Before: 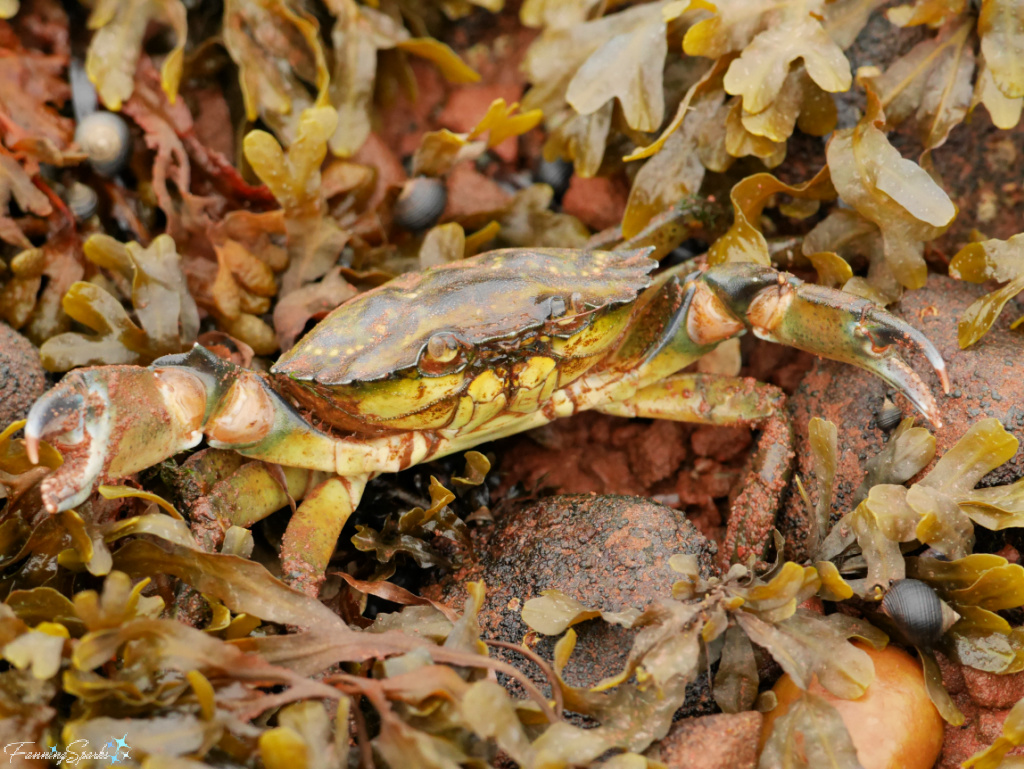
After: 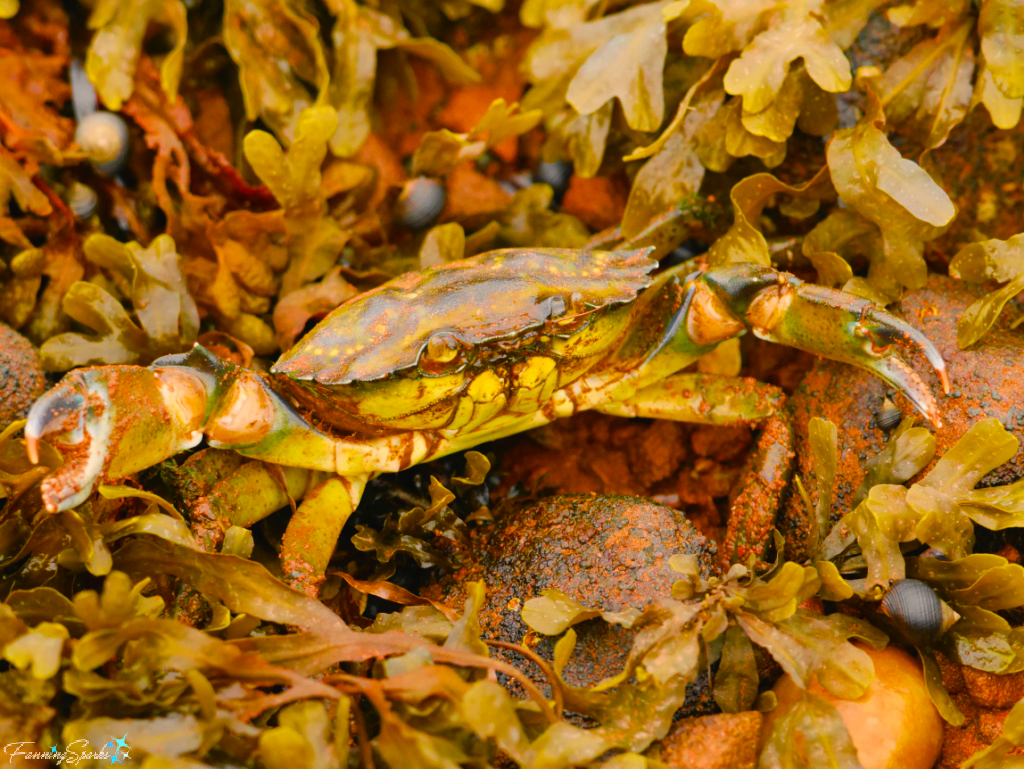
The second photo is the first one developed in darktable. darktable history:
color balance rgb: highlights gain › chroma 2.982%, highlights gain › hue 60.15°, global offset › luminance 0.266%, linear chroma grading › global chroma 24.754%, perceptual saturation grading › global saturation 26.248%, perceptual saturation grading › highlights -28.897%, perceptual saturation grading › mid-tones 15.57%, perceptual saturation grading › shadows 33.51%, global vibrance 50.44%
